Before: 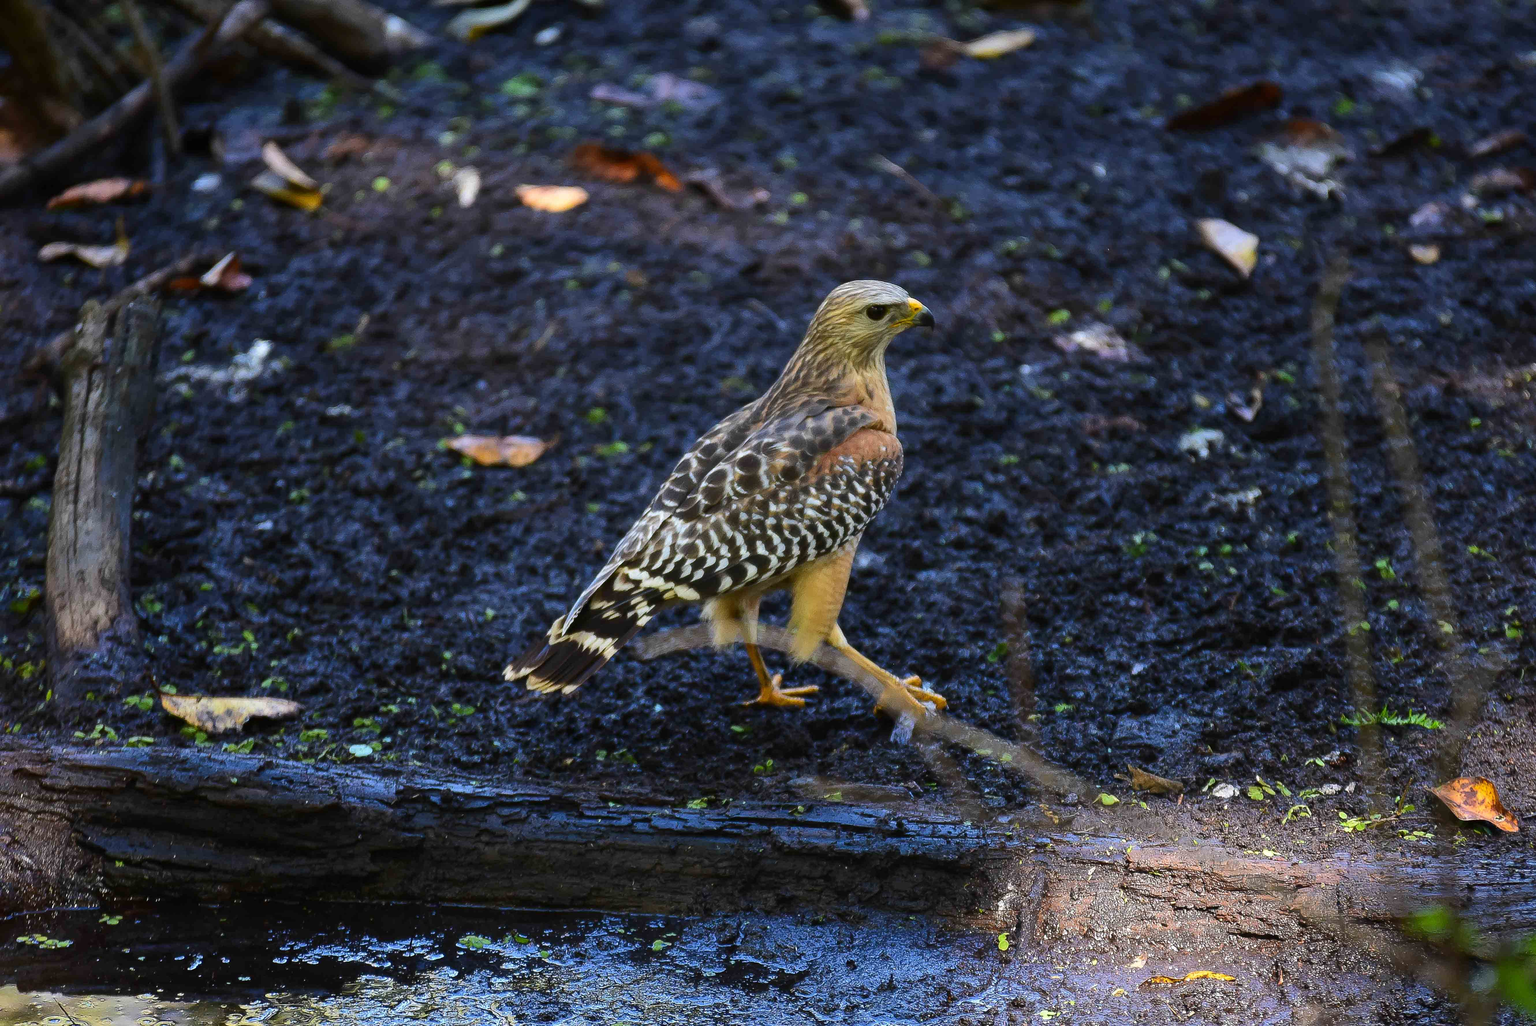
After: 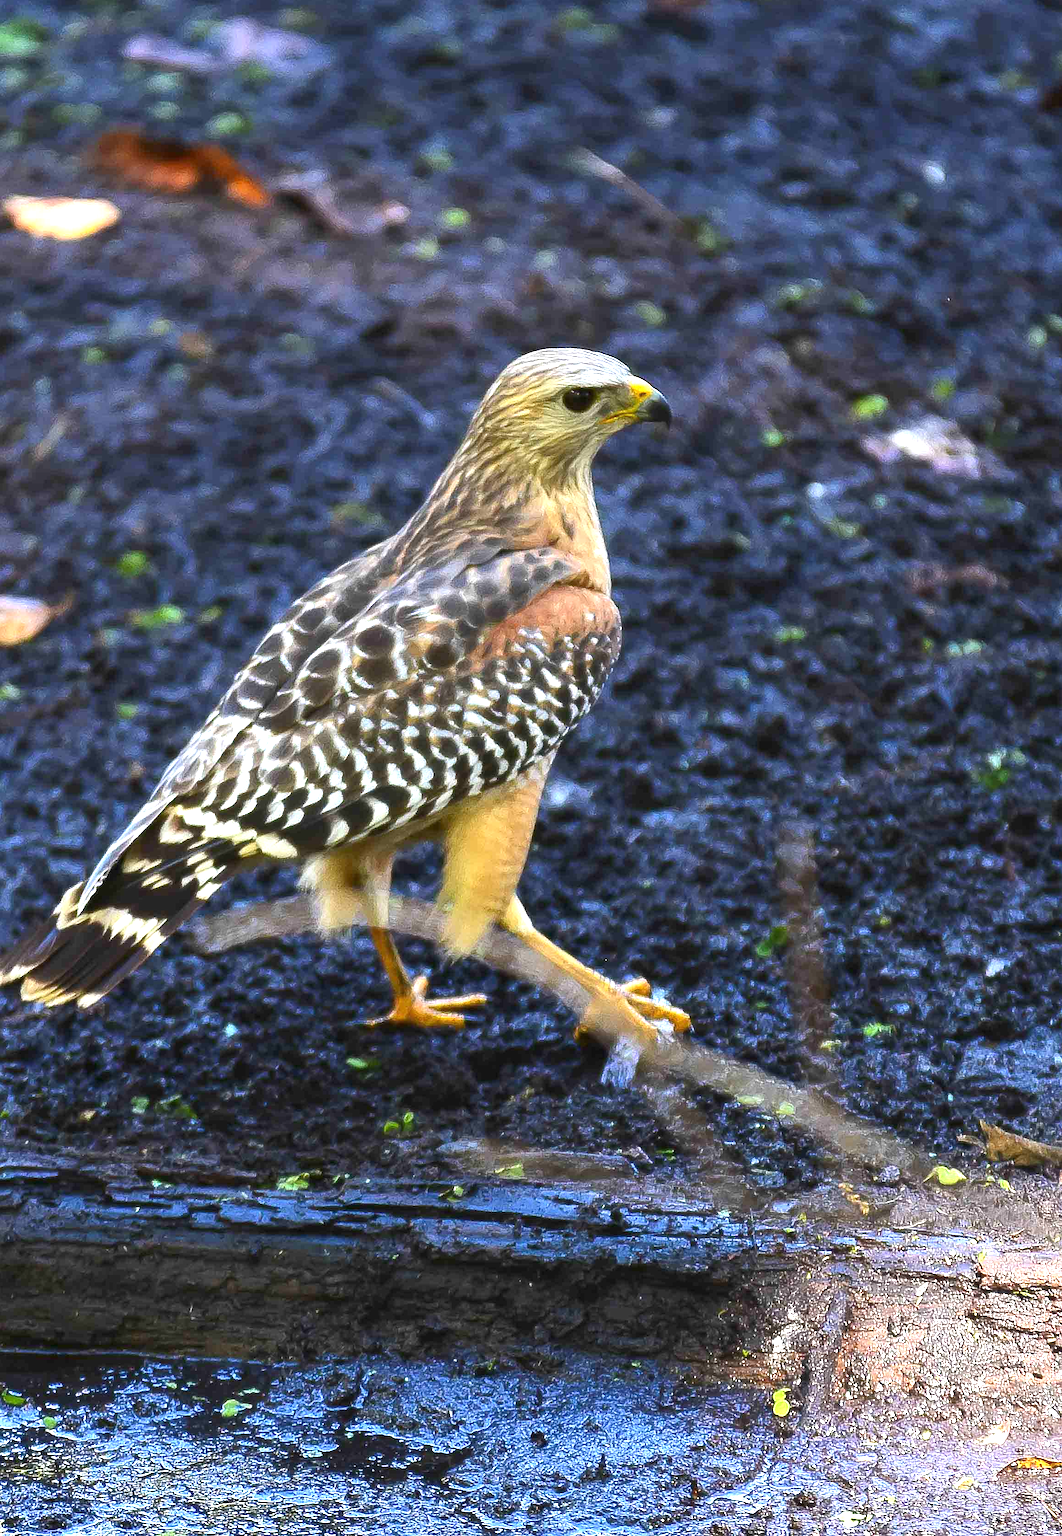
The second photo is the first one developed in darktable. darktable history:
crop: left 33.452%, top 6.025%, right 23.155%
exposure: black level correction 0, exposure 1.1 EV, compensate highlight preservation false
